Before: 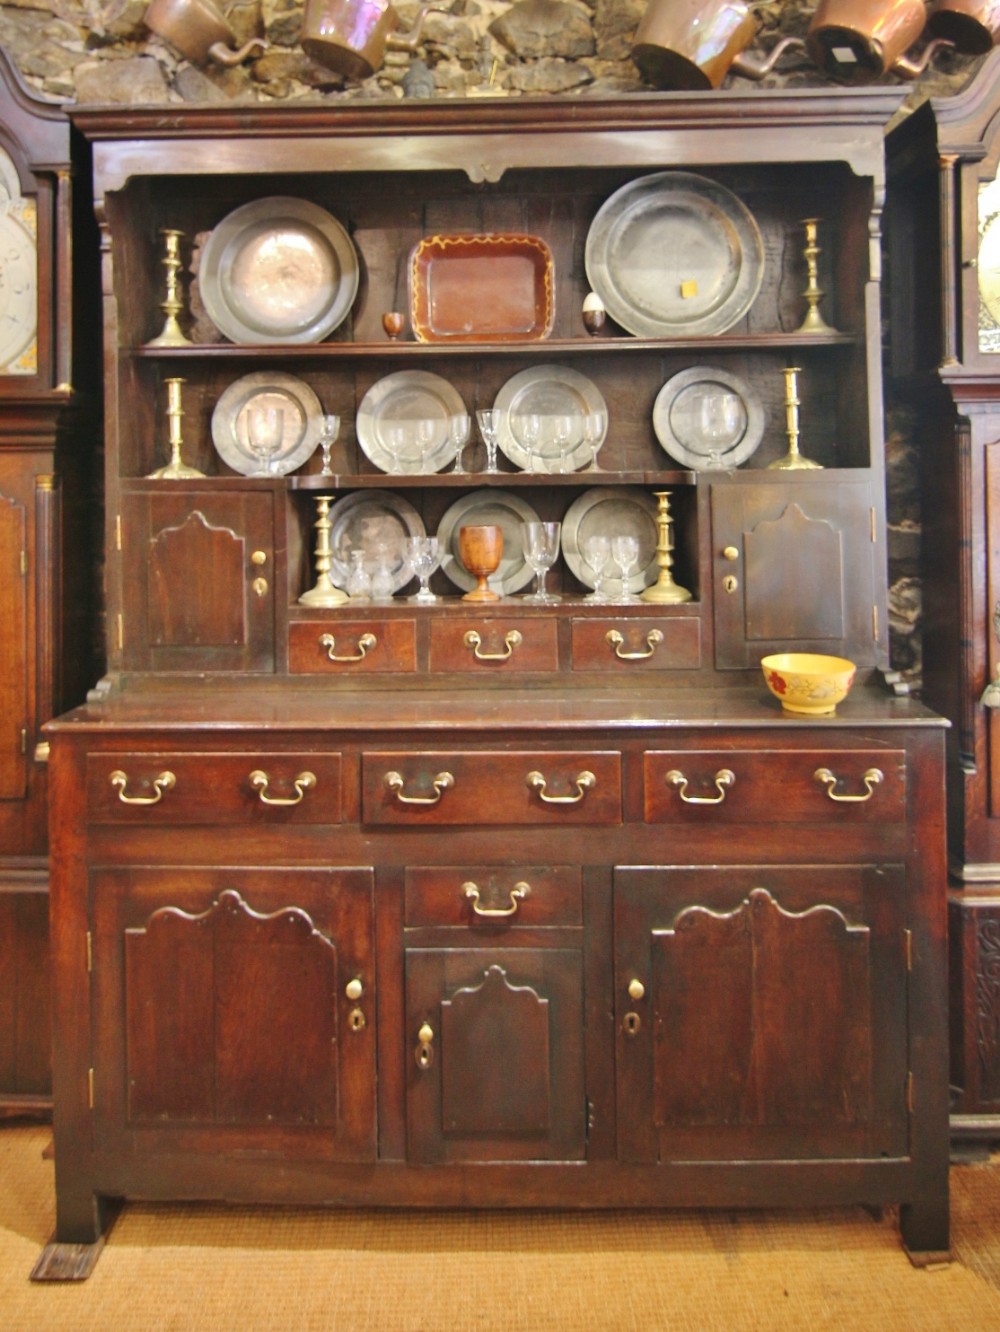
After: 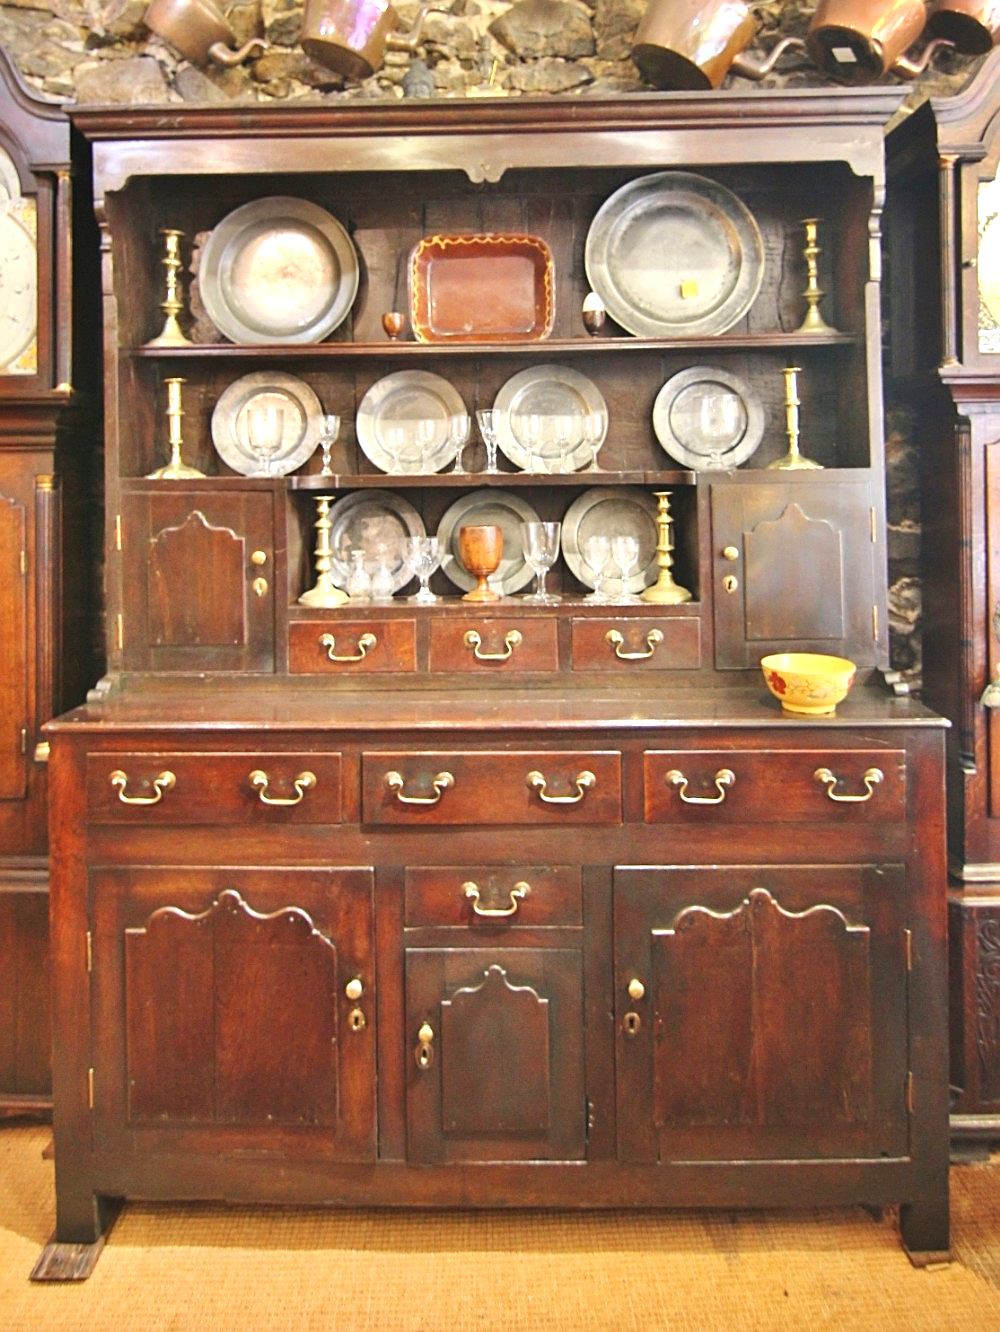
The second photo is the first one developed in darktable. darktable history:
sharpen: on, module defaults
exposure: exposure 0.515 EV, compensate highlight preservation false
